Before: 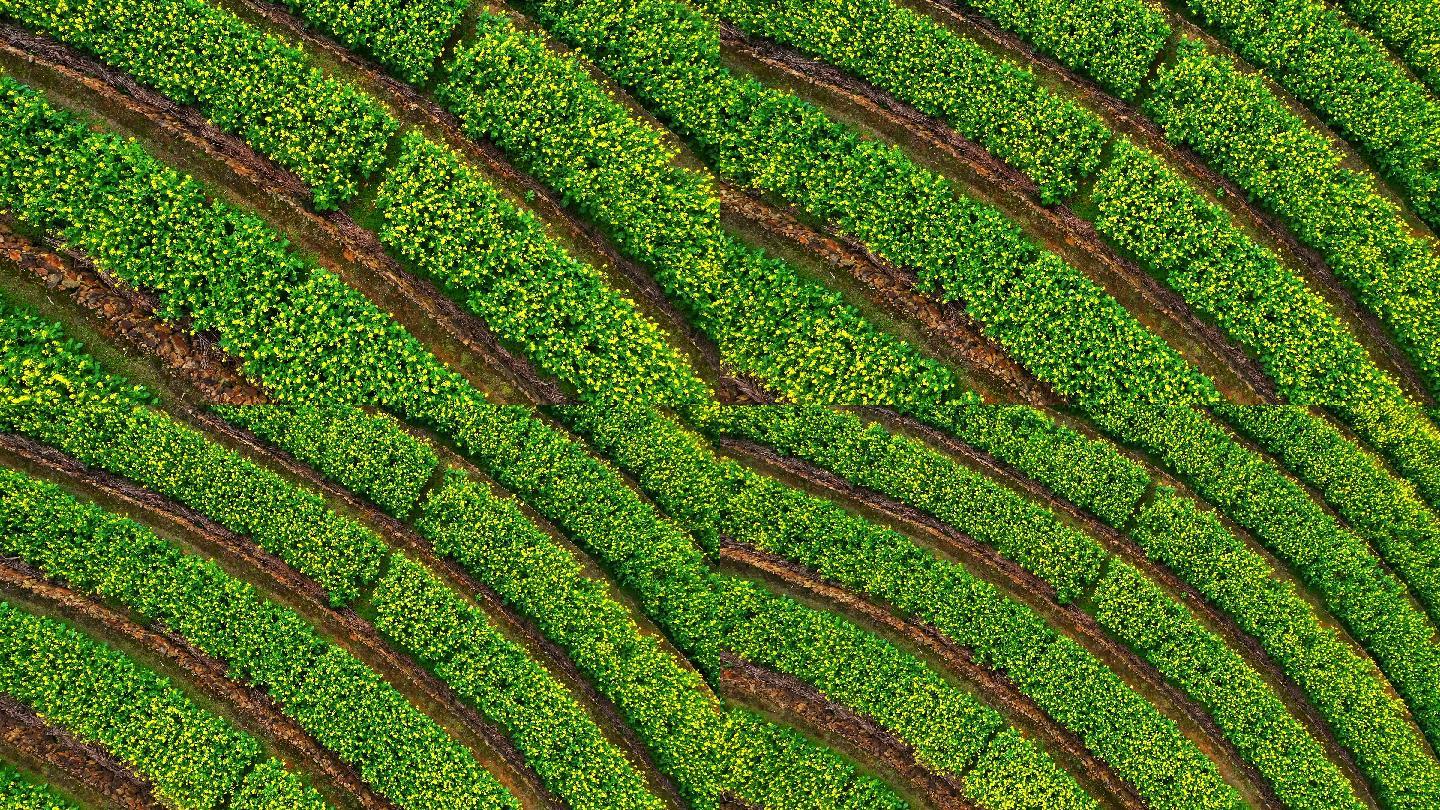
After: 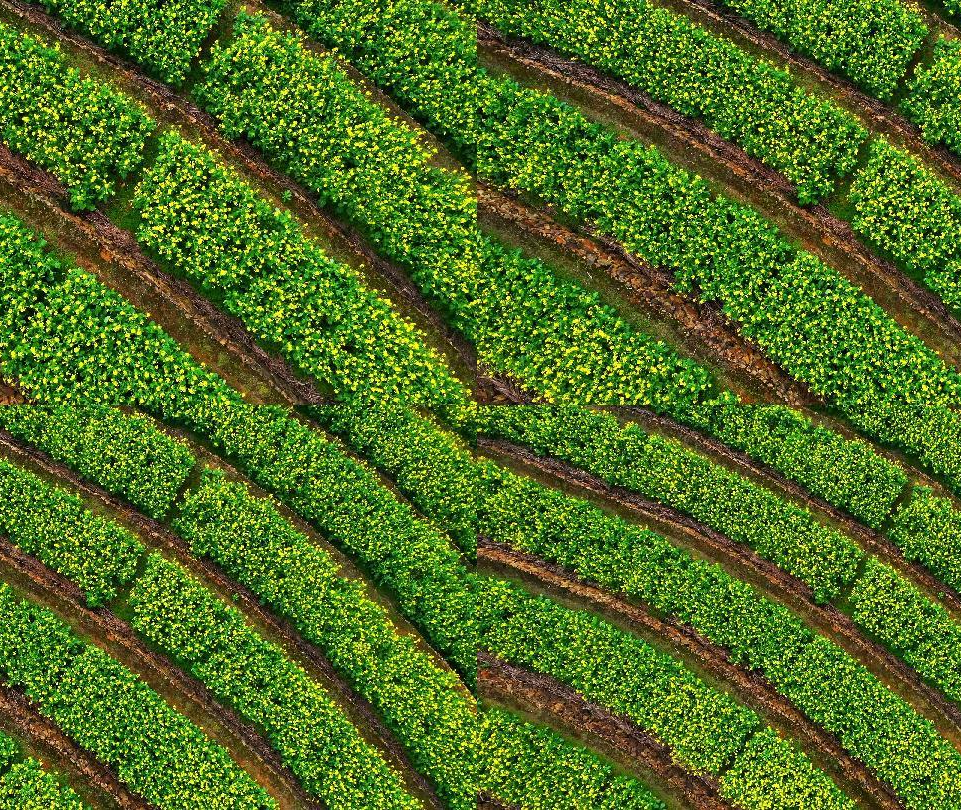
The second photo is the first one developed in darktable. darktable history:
crop: left 16.901%, right 16.304%
